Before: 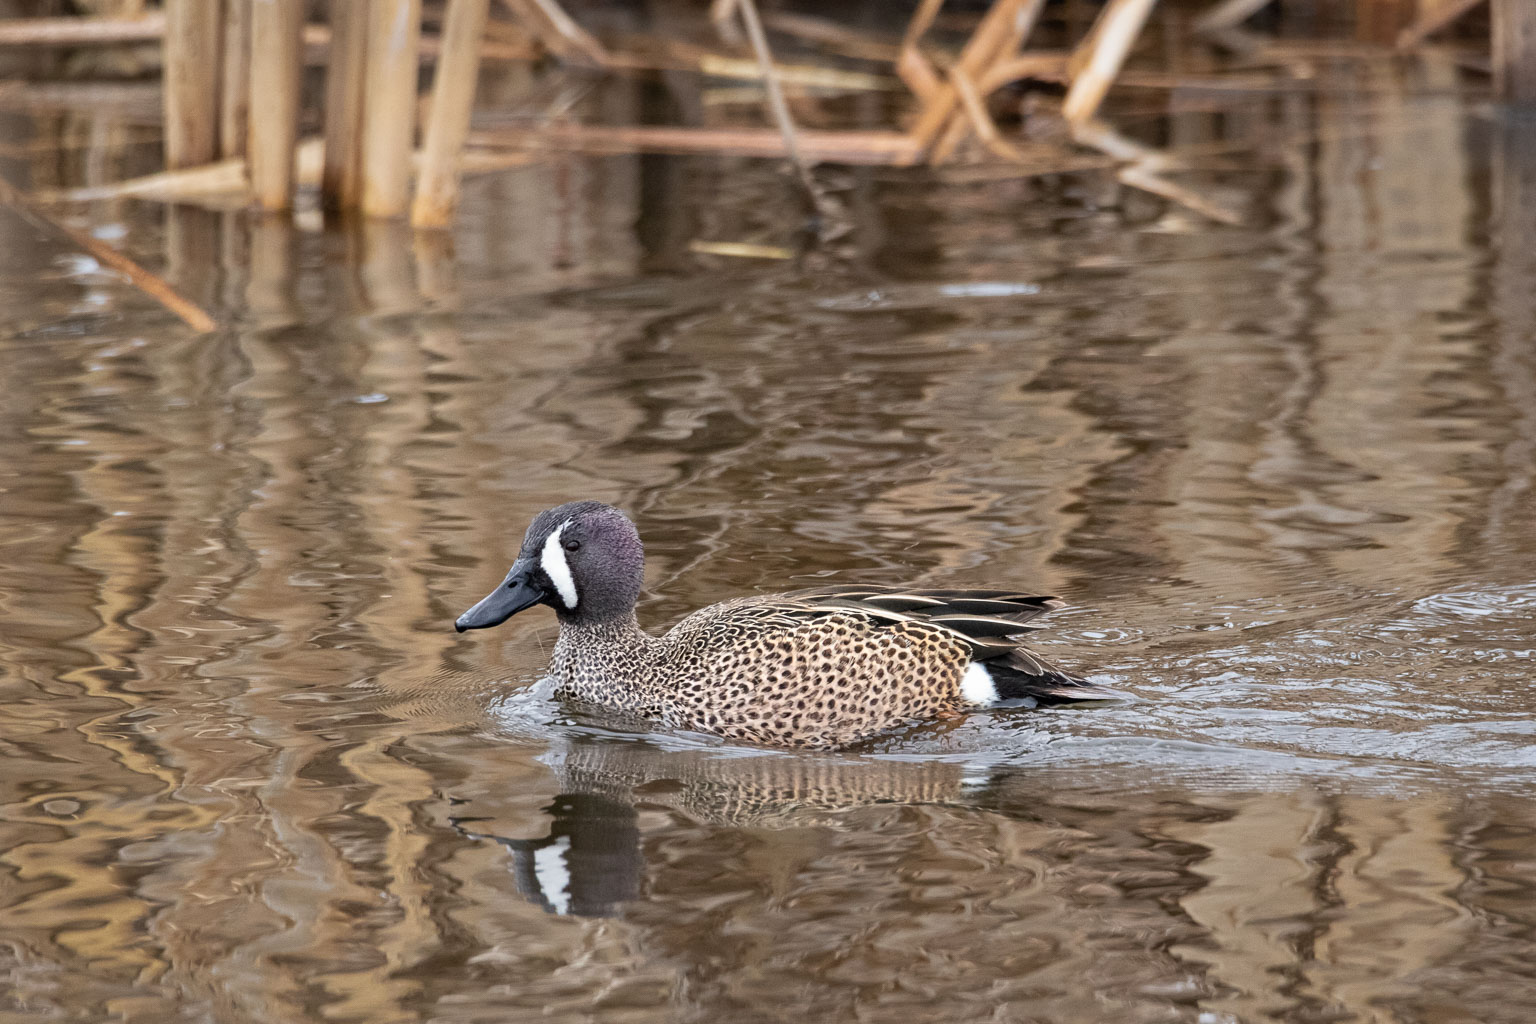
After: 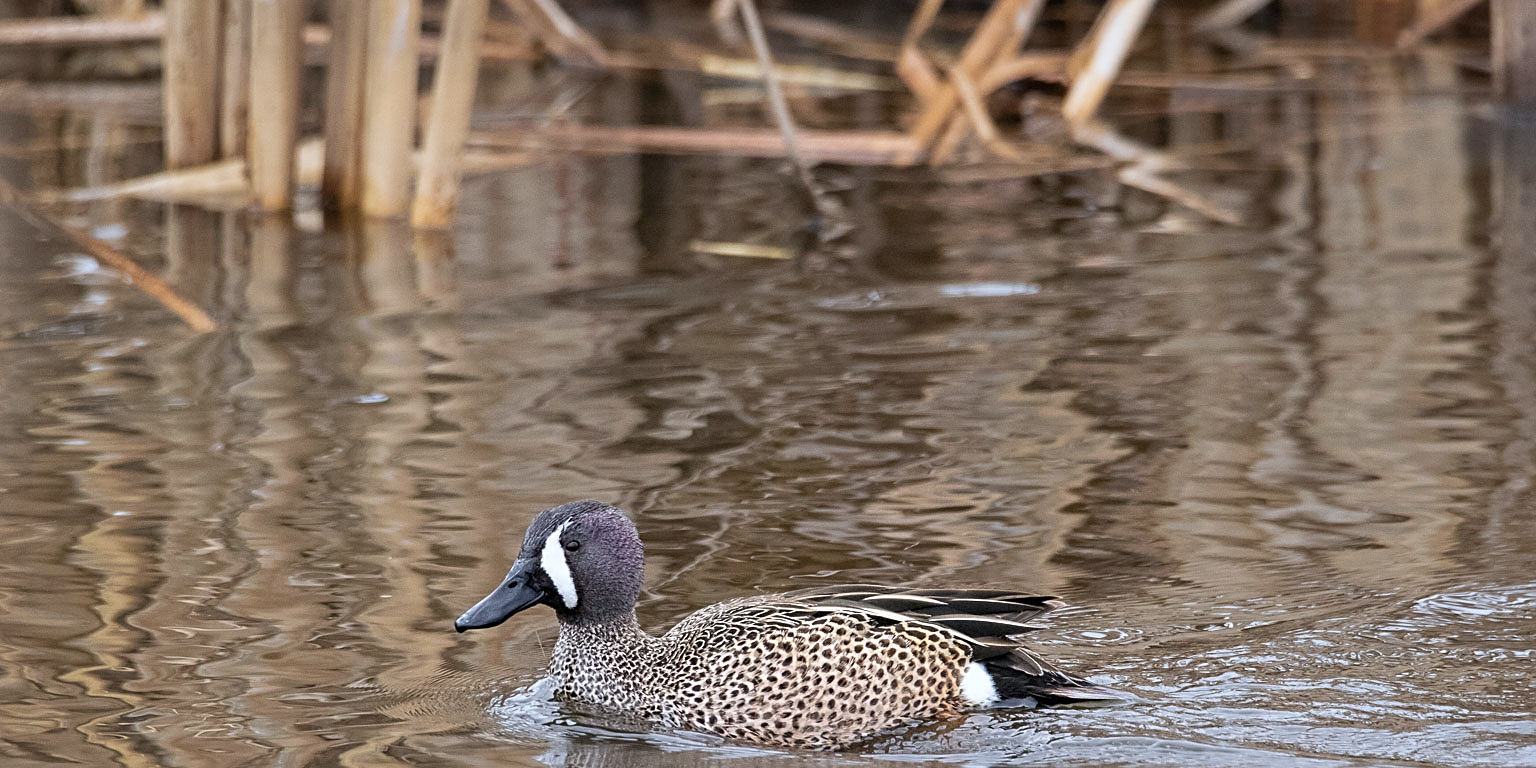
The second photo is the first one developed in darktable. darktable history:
sharpen: on, module defaults
crop: bottom 24.988%
white balance: red 0.974, blue 1.044
